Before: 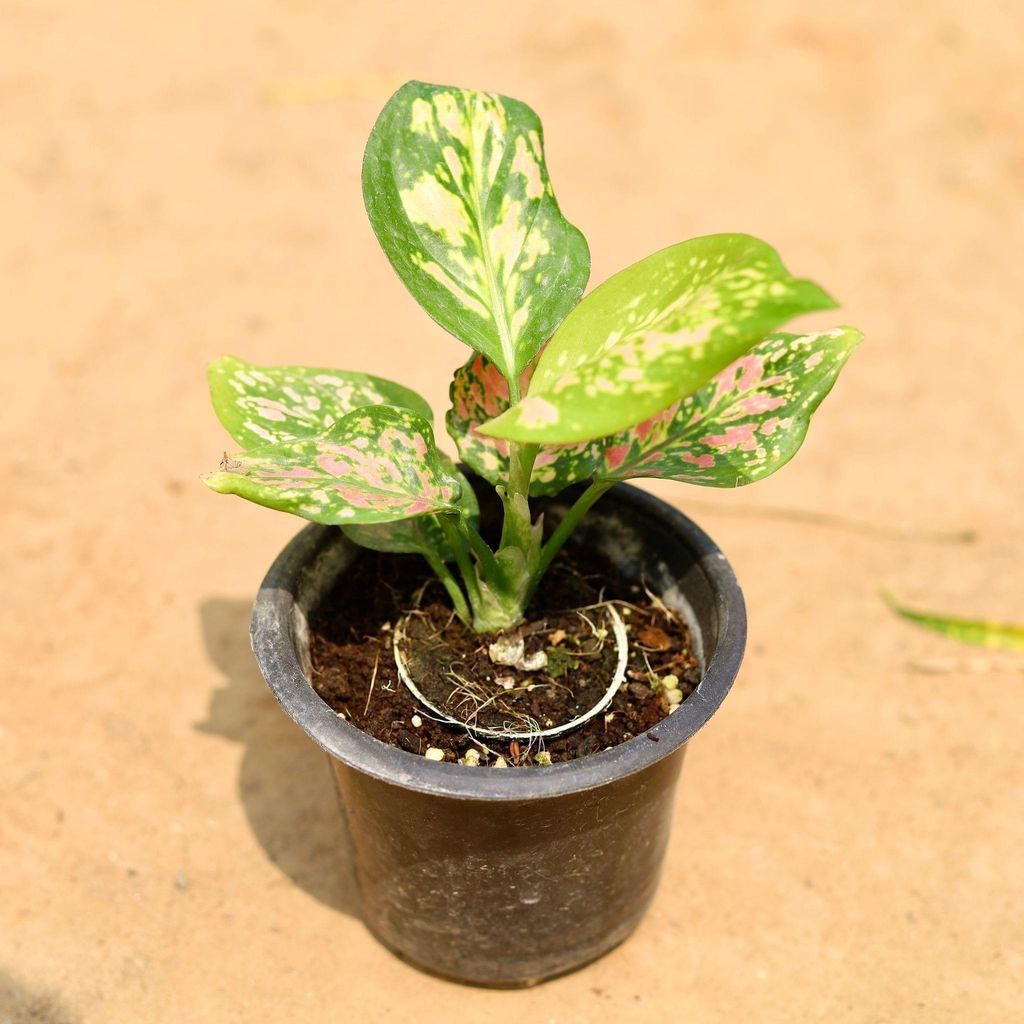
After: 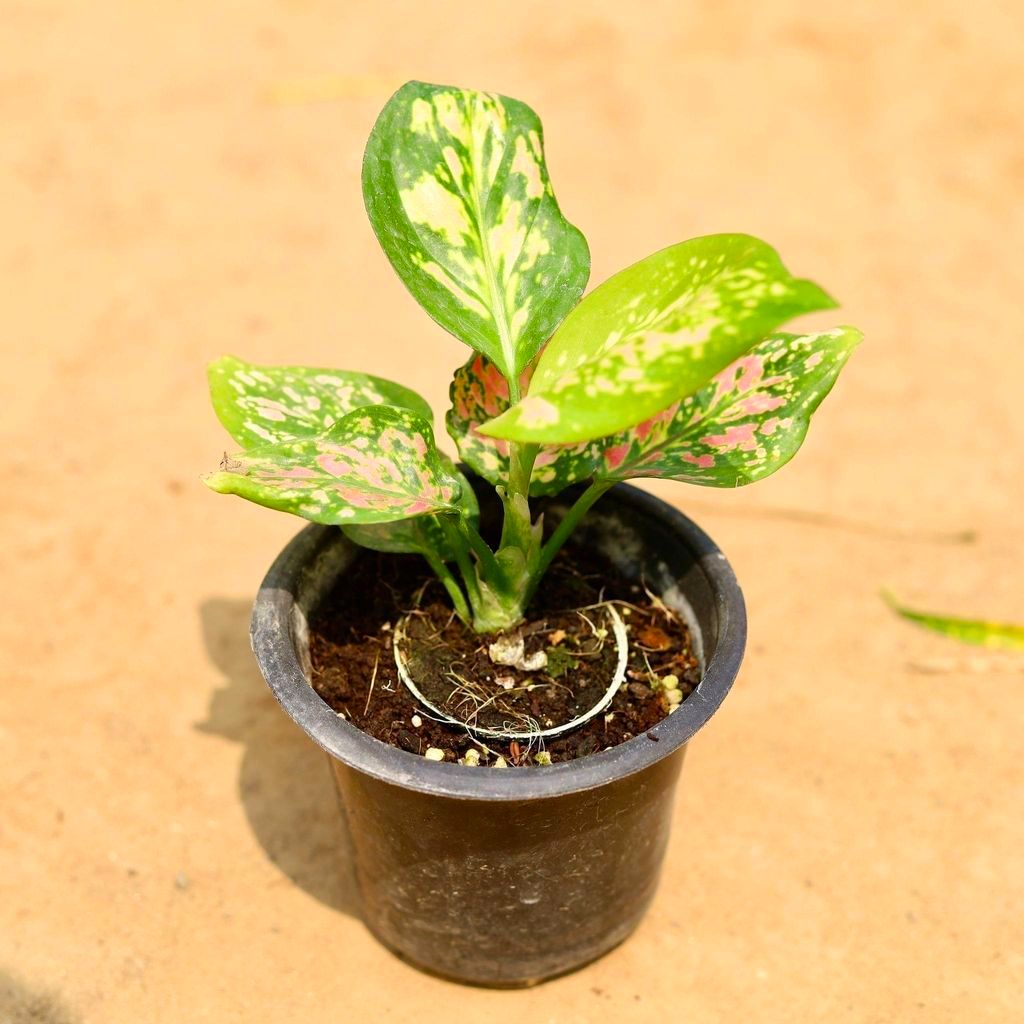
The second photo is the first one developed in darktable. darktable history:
contrast brightness saturation: contrast 0.078, saturation 0.197
exposure: compensate highlight preservation false
